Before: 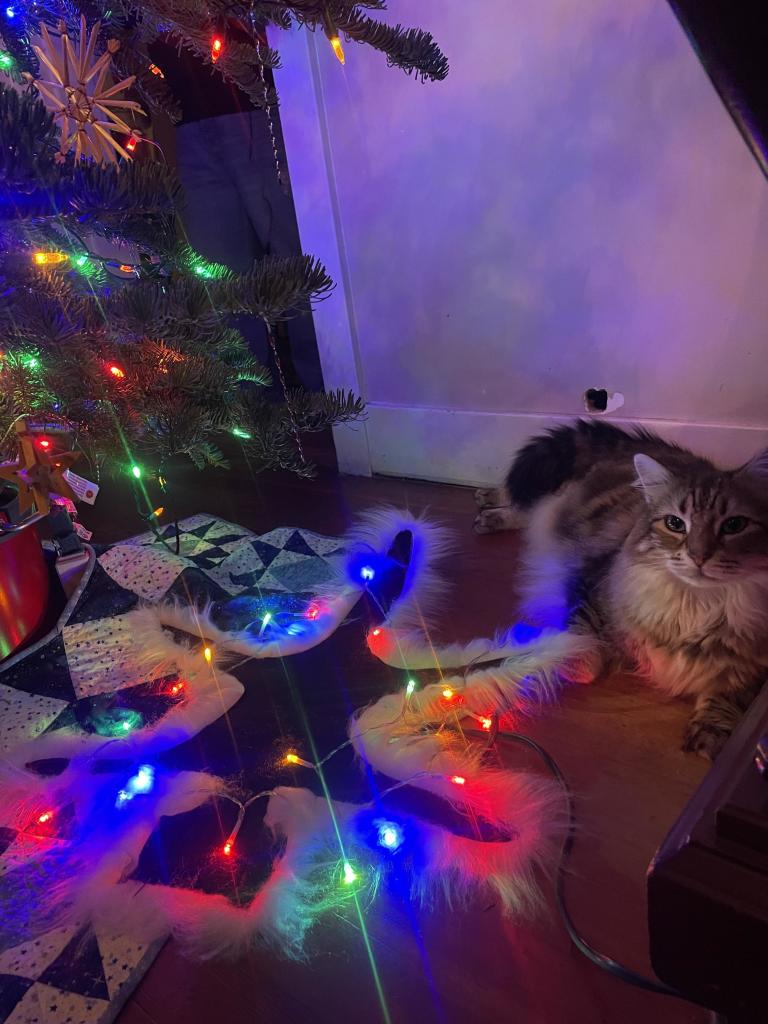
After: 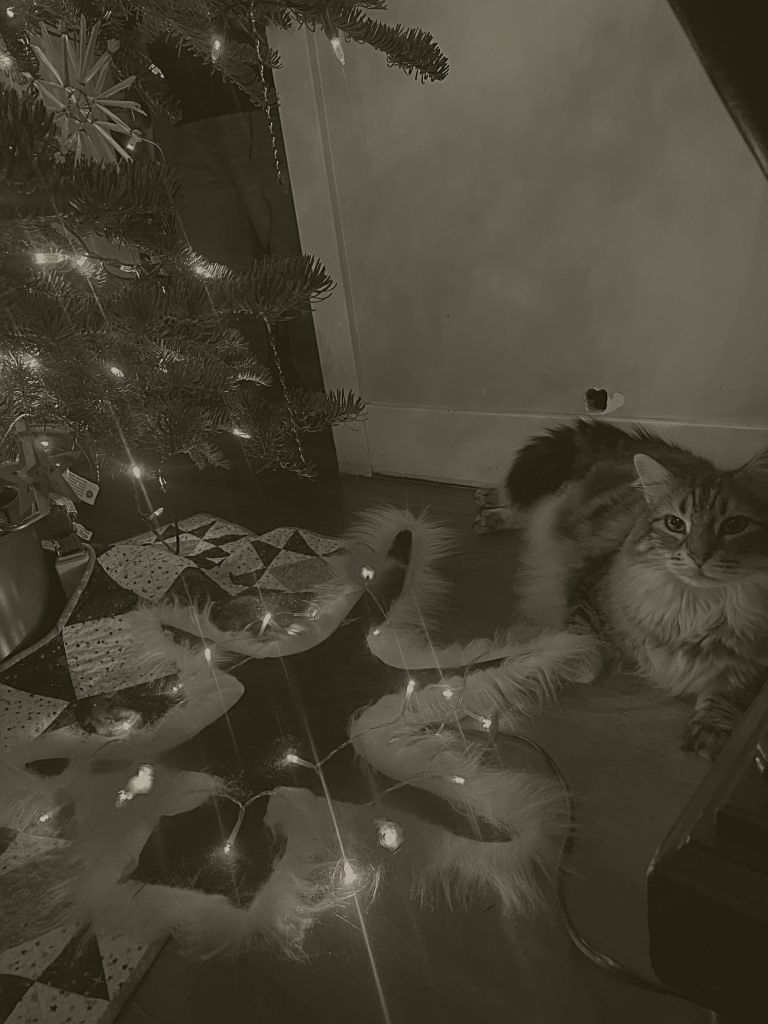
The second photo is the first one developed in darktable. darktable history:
white balance: emerald 1
tone equalizer: on, module defaults
sharpen: on, module defaults
colorize: hue 41.44°, saturation 22%, source mix 60%, lightness 10.61%
